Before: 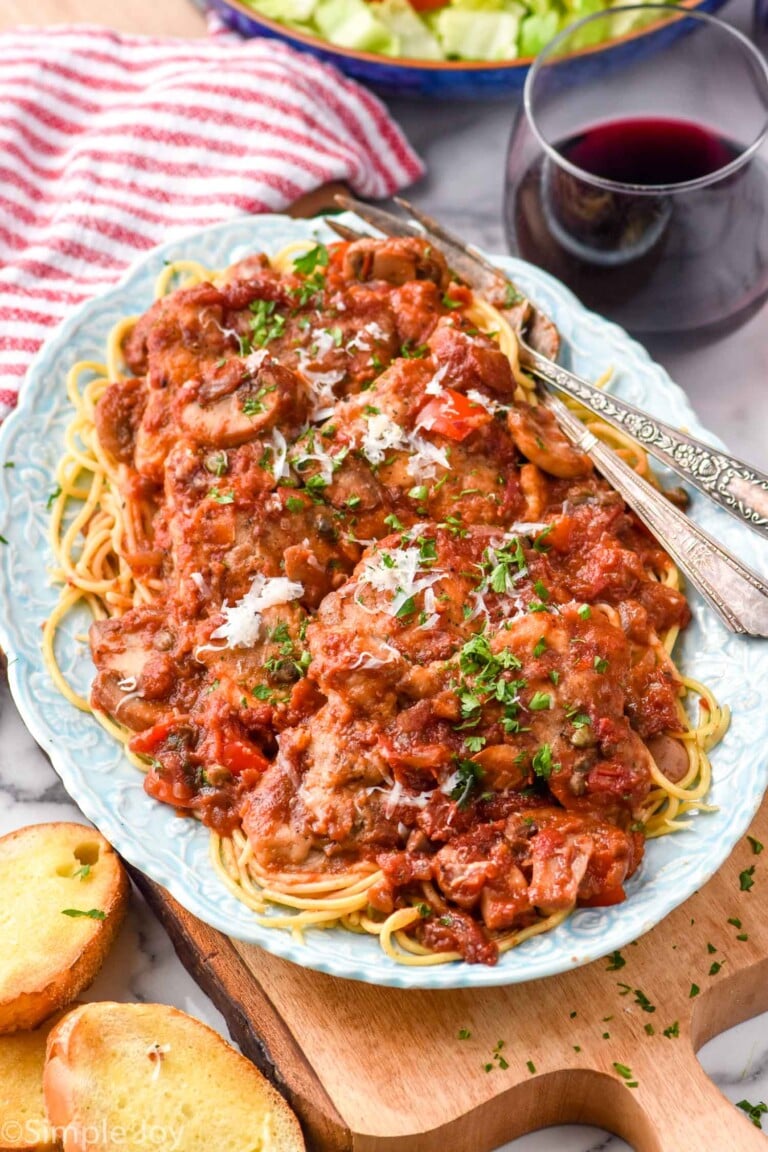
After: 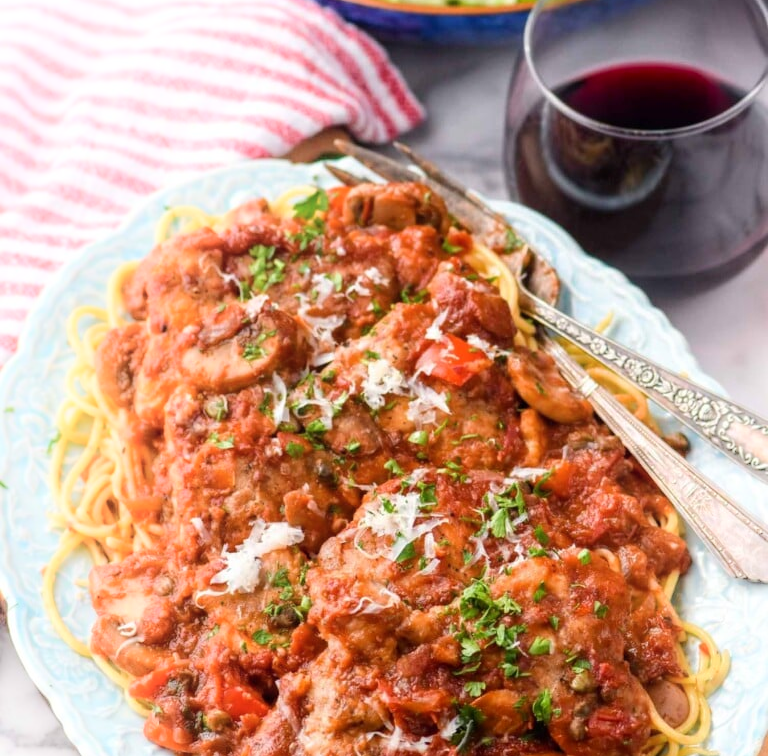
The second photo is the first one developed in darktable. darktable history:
shadows and highlights: shadows -90, highlights 90, soften with gaussian
crop and rotate: top 4.848%, bottom 29.503%
